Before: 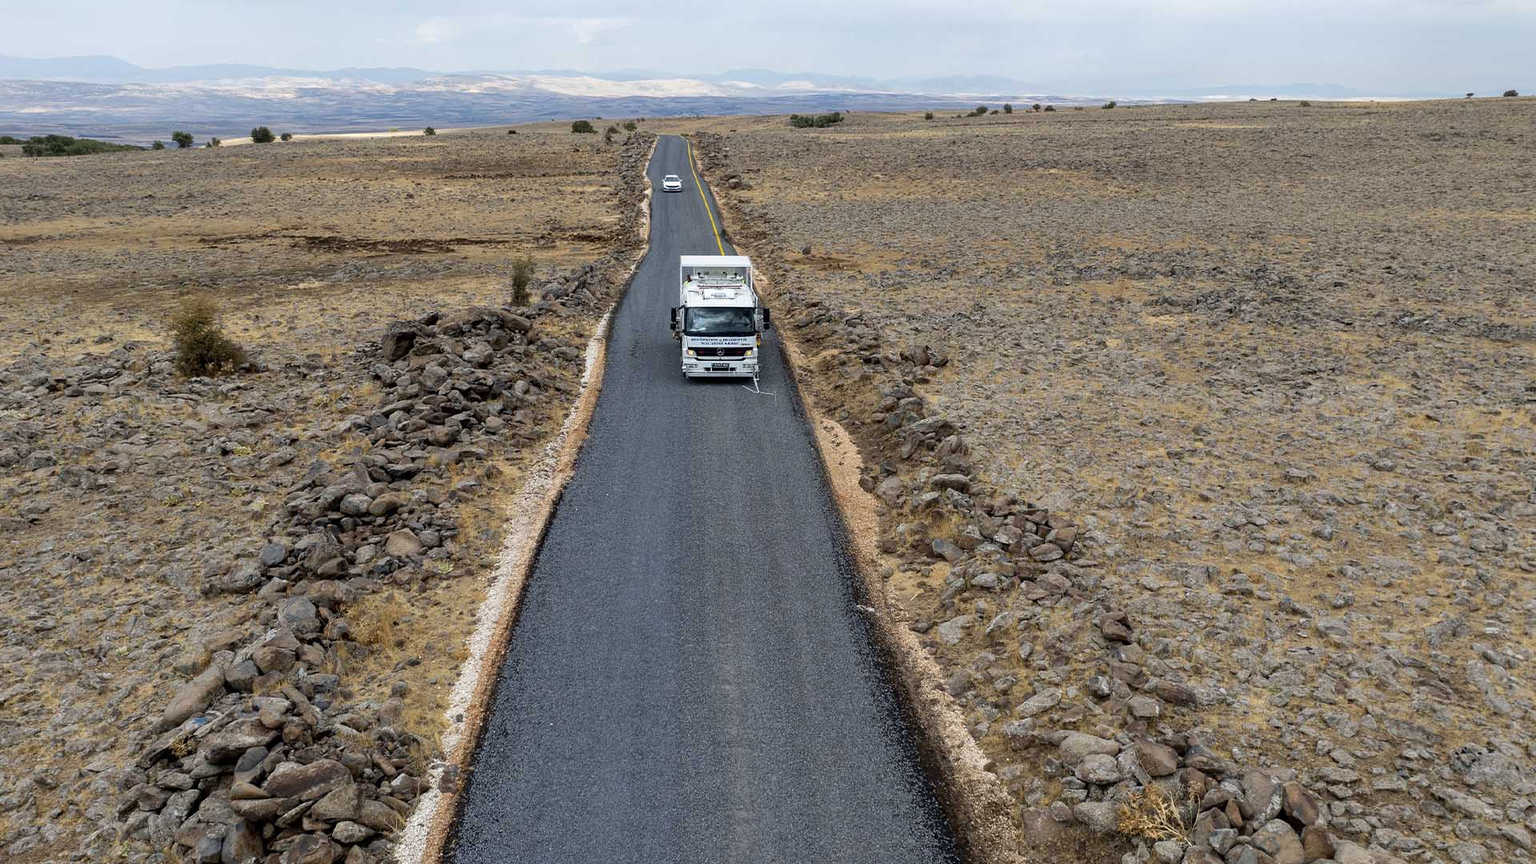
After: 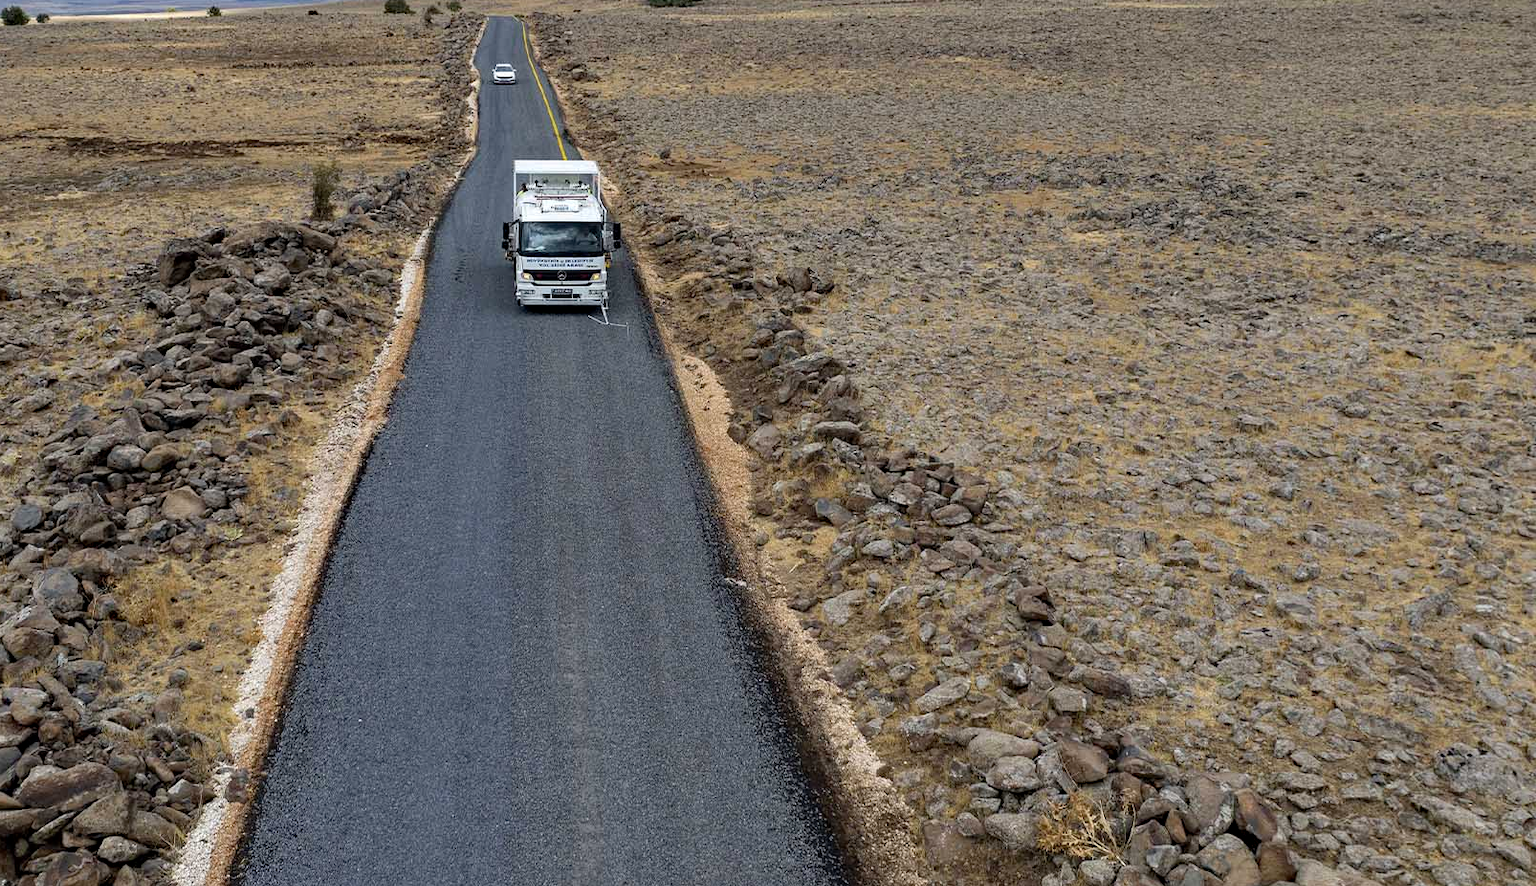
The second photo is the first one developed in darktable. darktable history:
crop: left 16.325%, top 14.137%
haze removal: compatibility mode true, adaptive false
